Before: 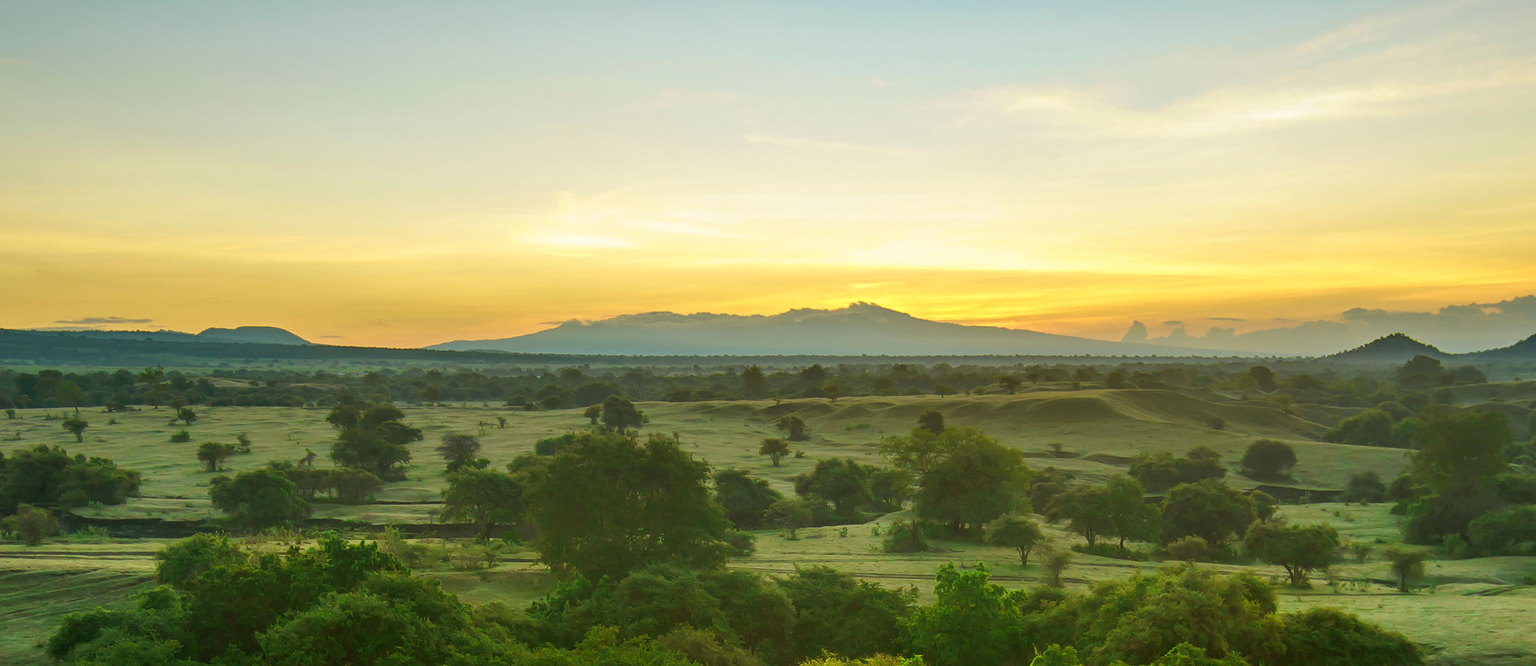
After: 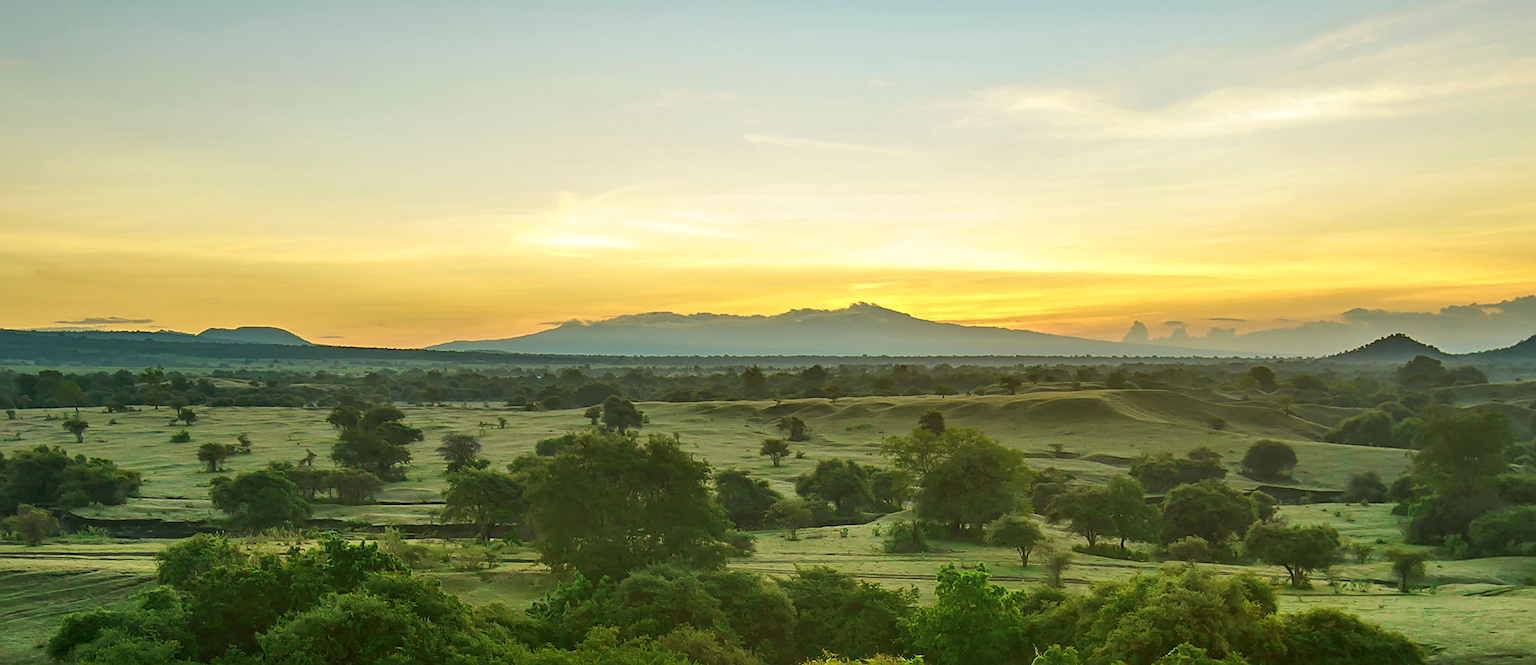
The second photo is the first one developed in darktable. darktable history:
local contrast: mode bilateral grid, contrast 20, coarseness 50, detail 130%, midtone range 0.2
sharpen: on, module defaults
